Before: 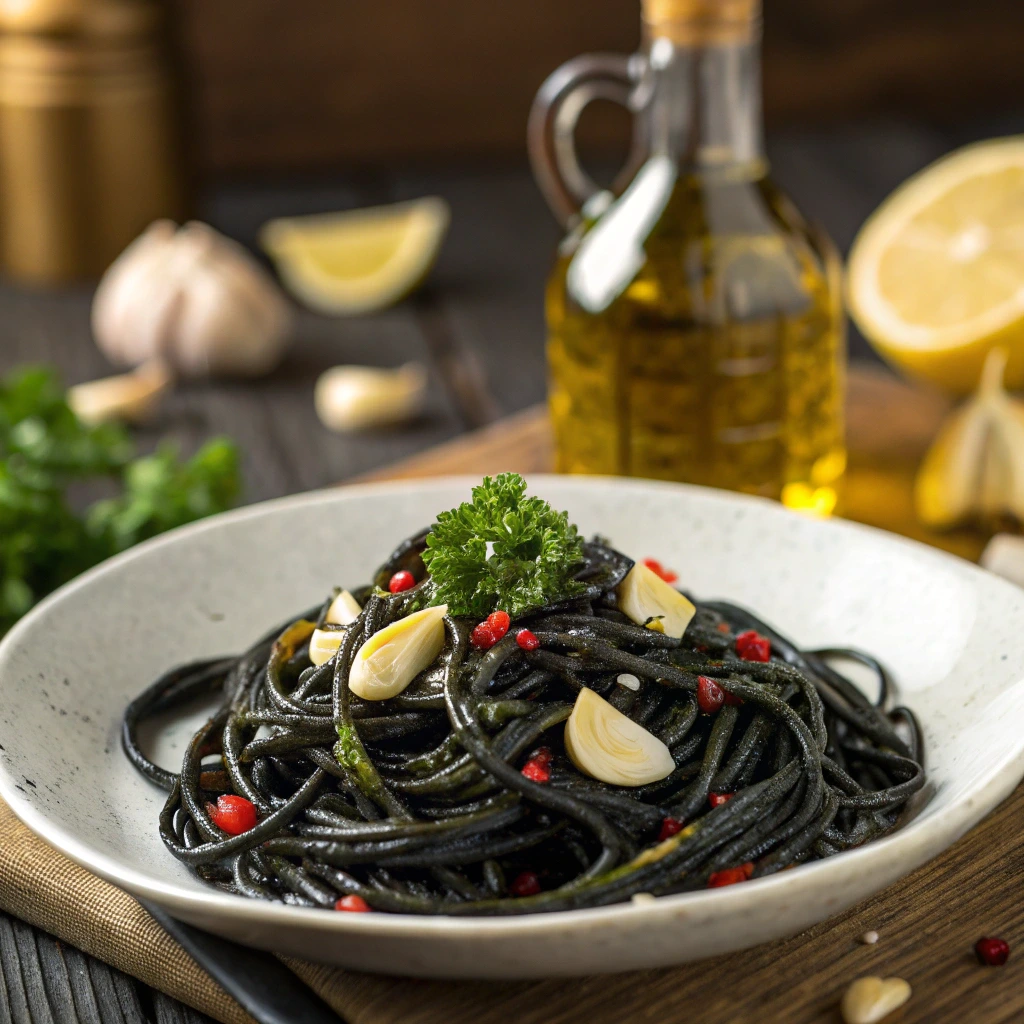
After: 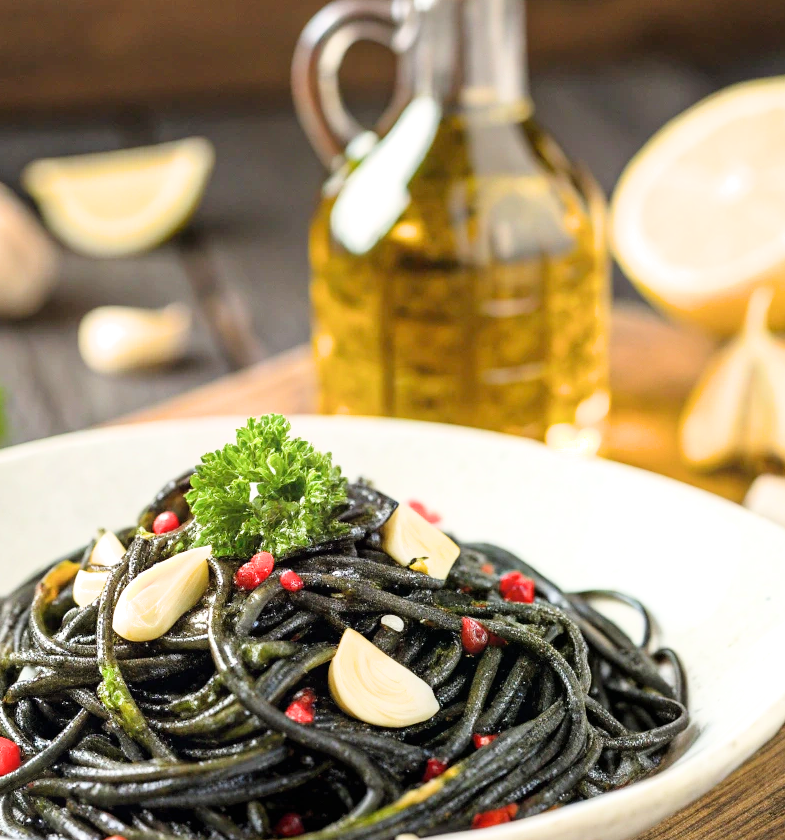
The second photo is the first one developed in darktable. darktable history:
filmic rgb: hardness 4.17
exposure: black level correction 0, exposure 1.75 EV, compensate exposure bias true, compensate highlight preservation false
crop: left 23.095%, top 5.827%, bottom 11.854%
